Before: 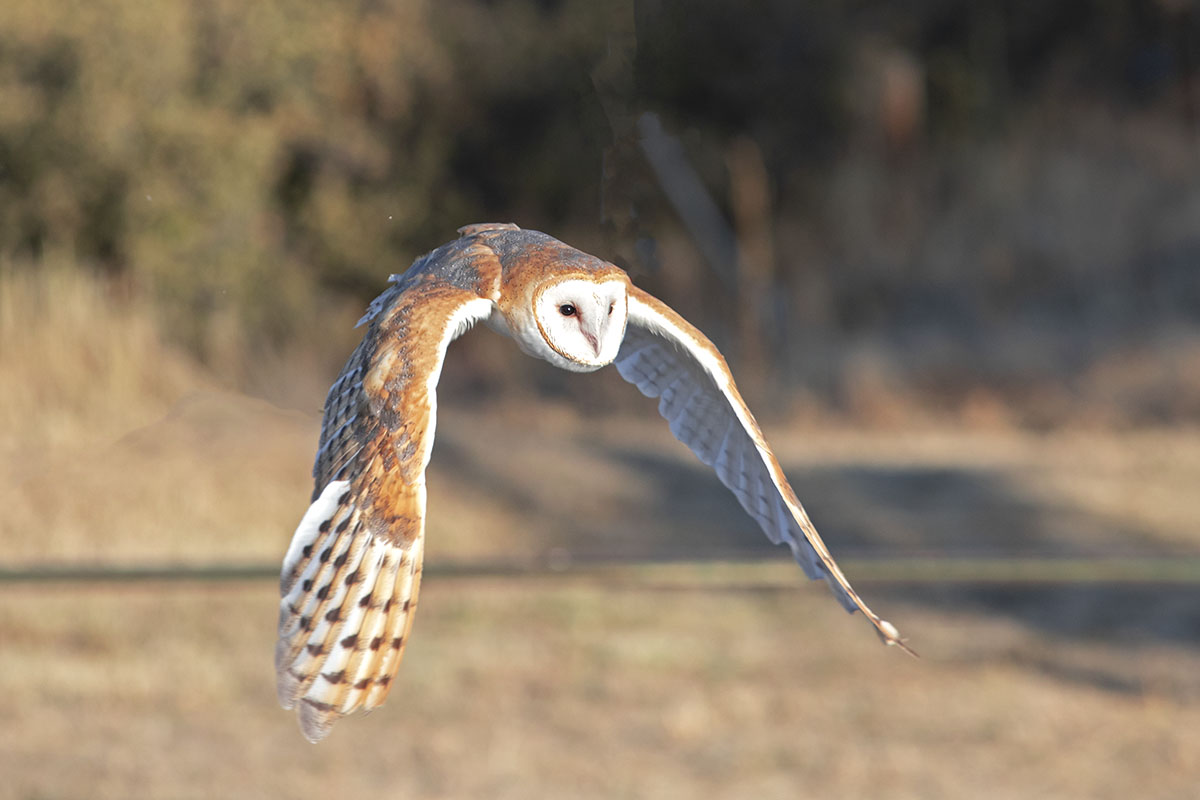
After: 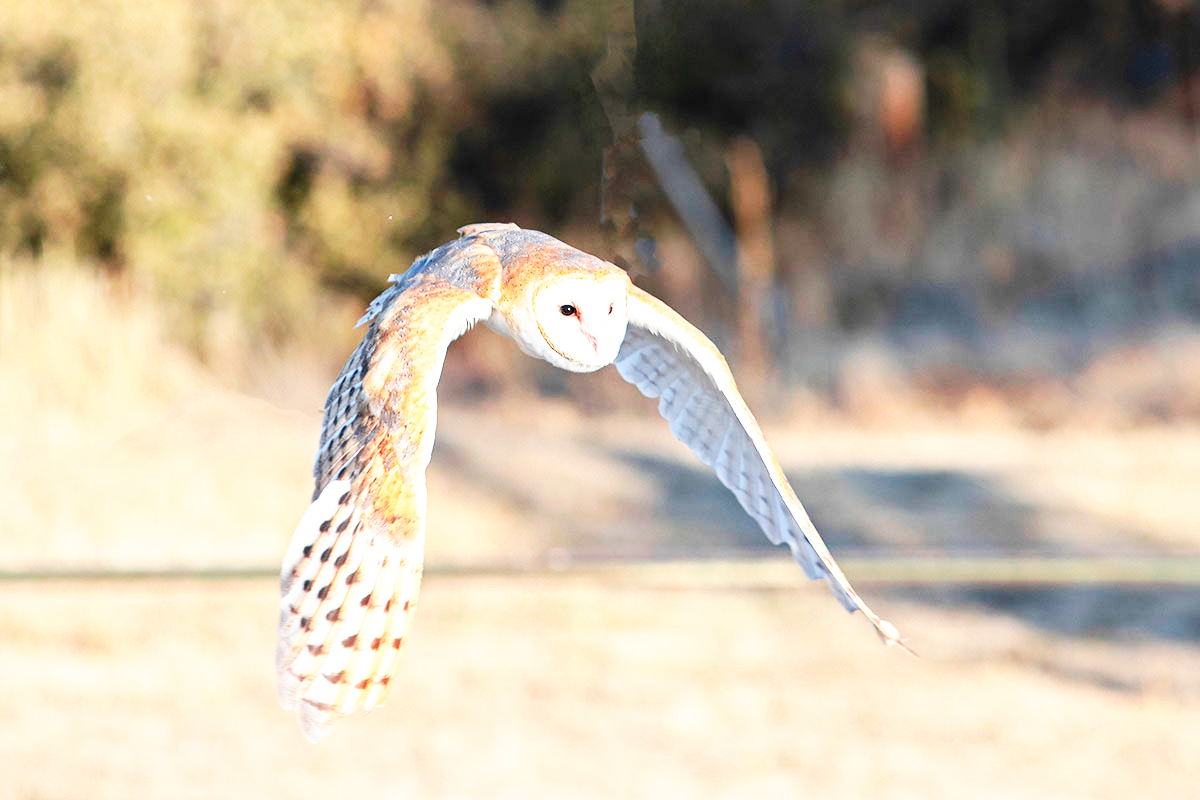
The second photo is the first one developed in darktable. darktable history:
base curve: curves: ch0 [(0, 0) (0.007, 0.004) (0.027, 0.03) (0.046, 0.07) (0.207, 0.54) (0.442, 0.872) (0.673, 0.972) (1, 1)], preserve colors none
exposure: exposure 0.721 EV, compensate exposure bias true, compensate highlight preservation false
